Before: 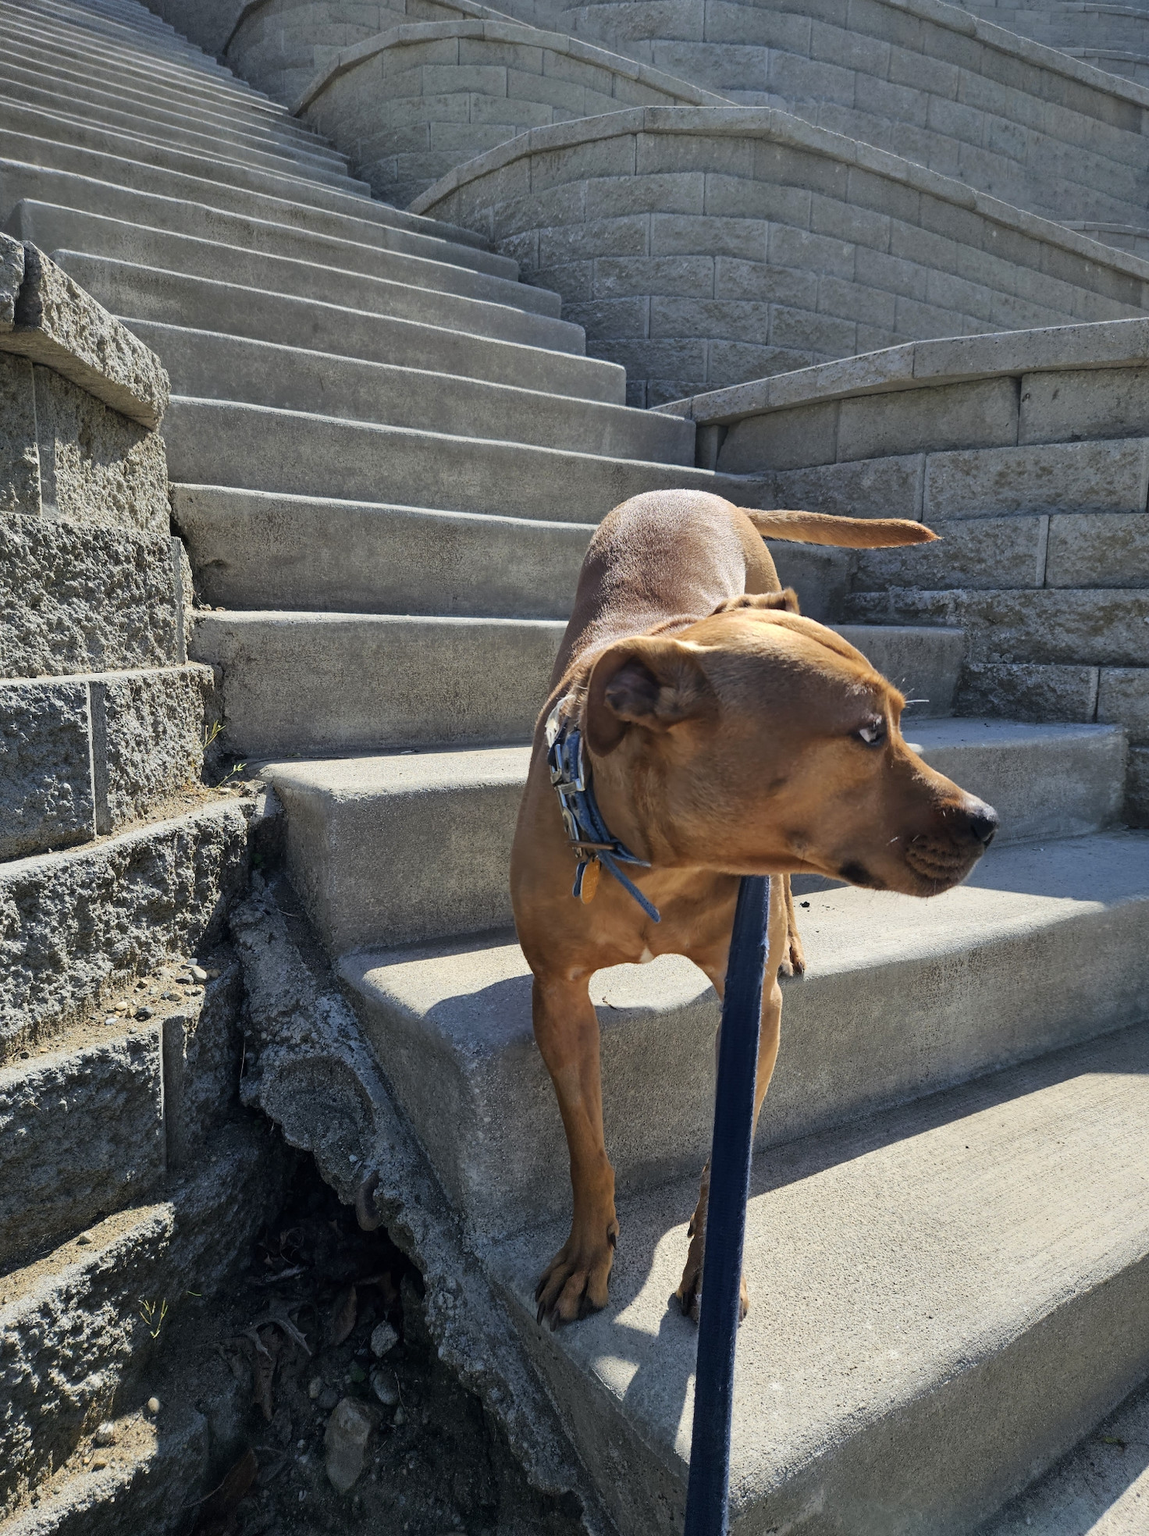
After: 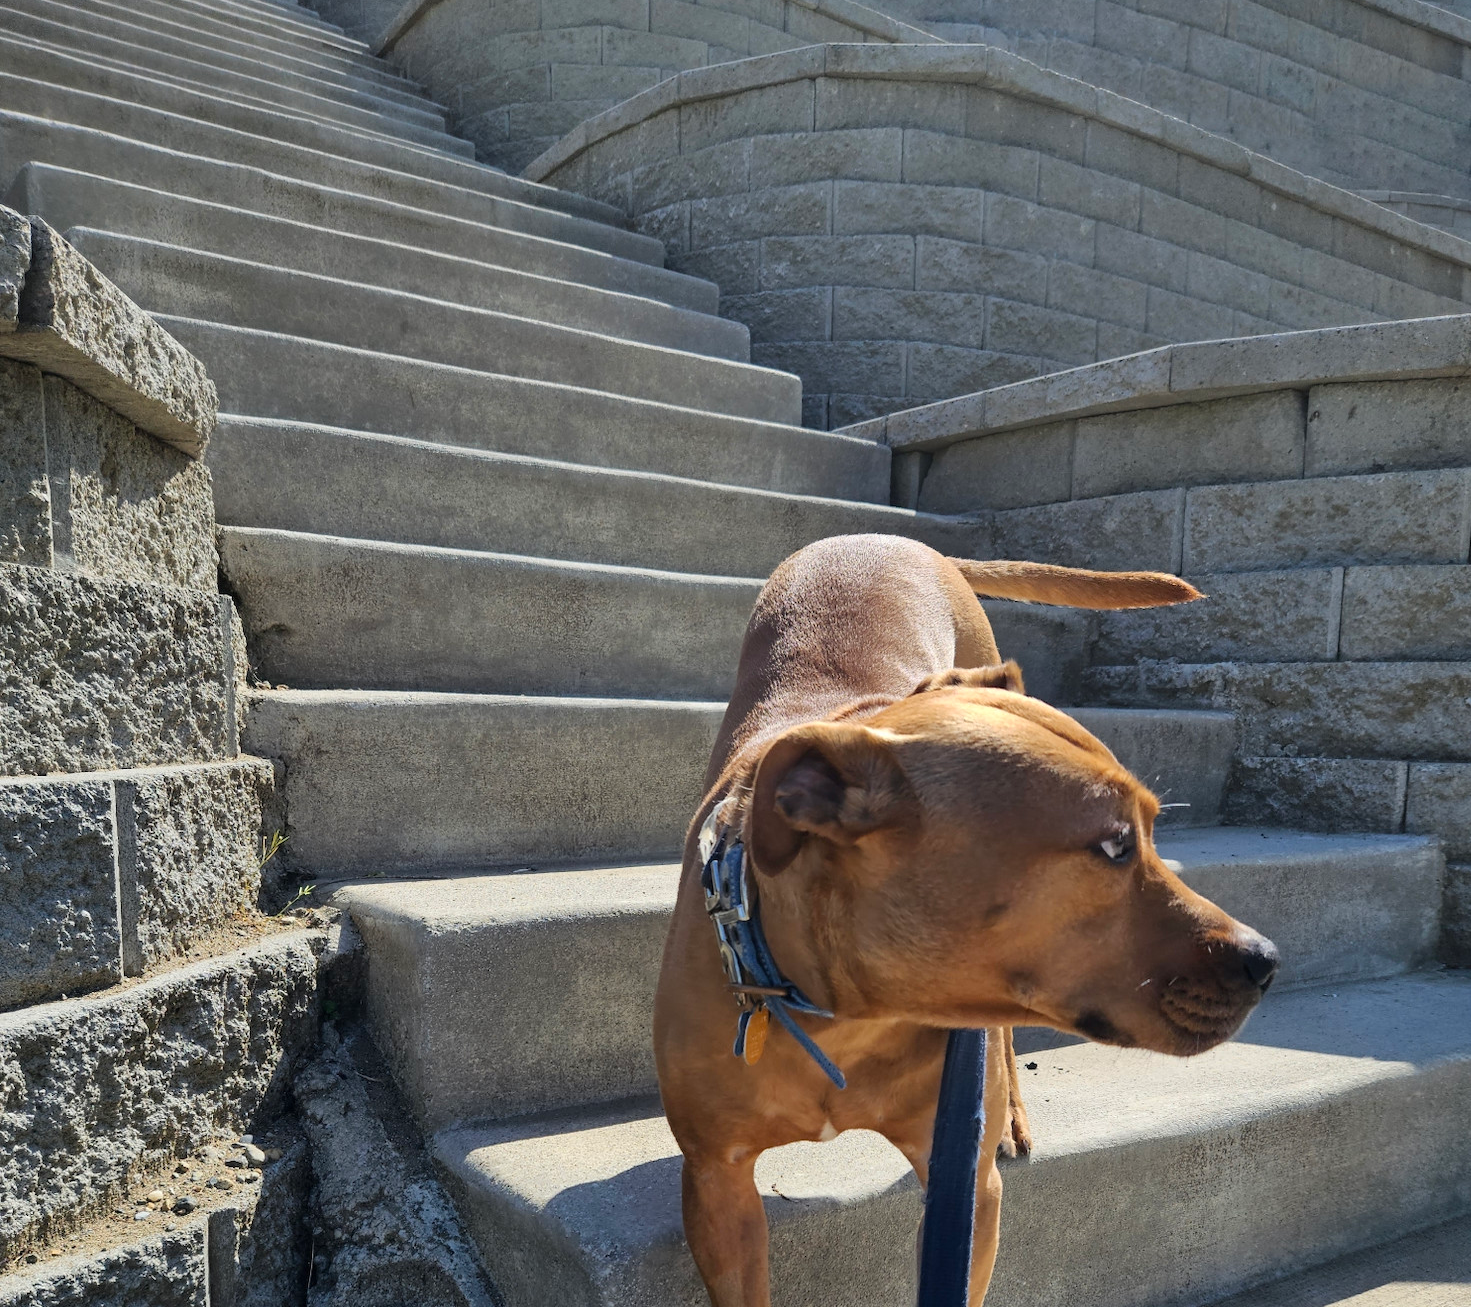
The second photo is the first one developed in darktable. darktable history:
crop and rotate: top 4.775%, bottom 28.77%
